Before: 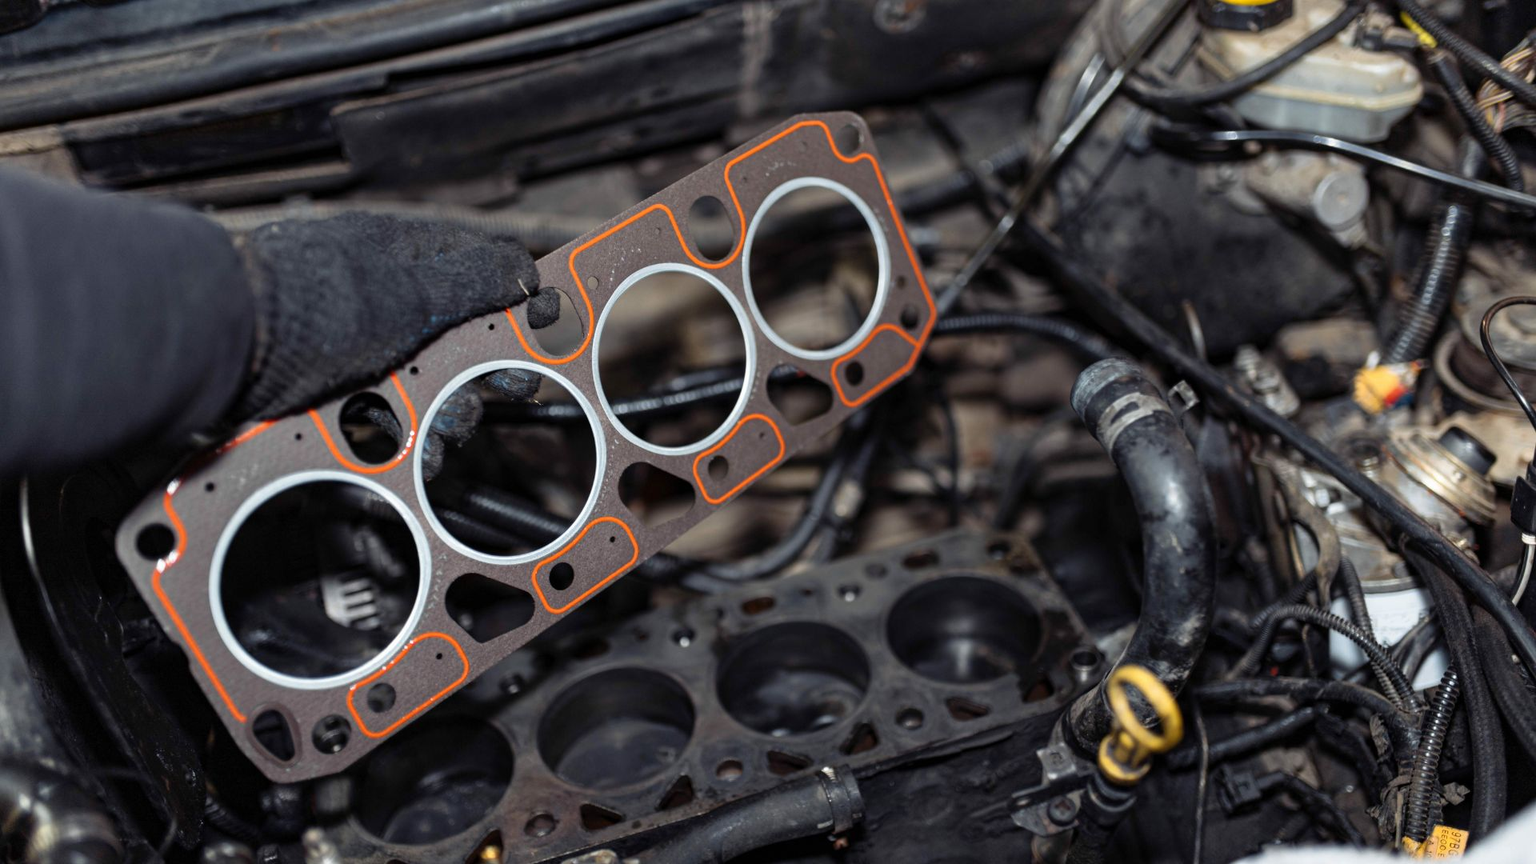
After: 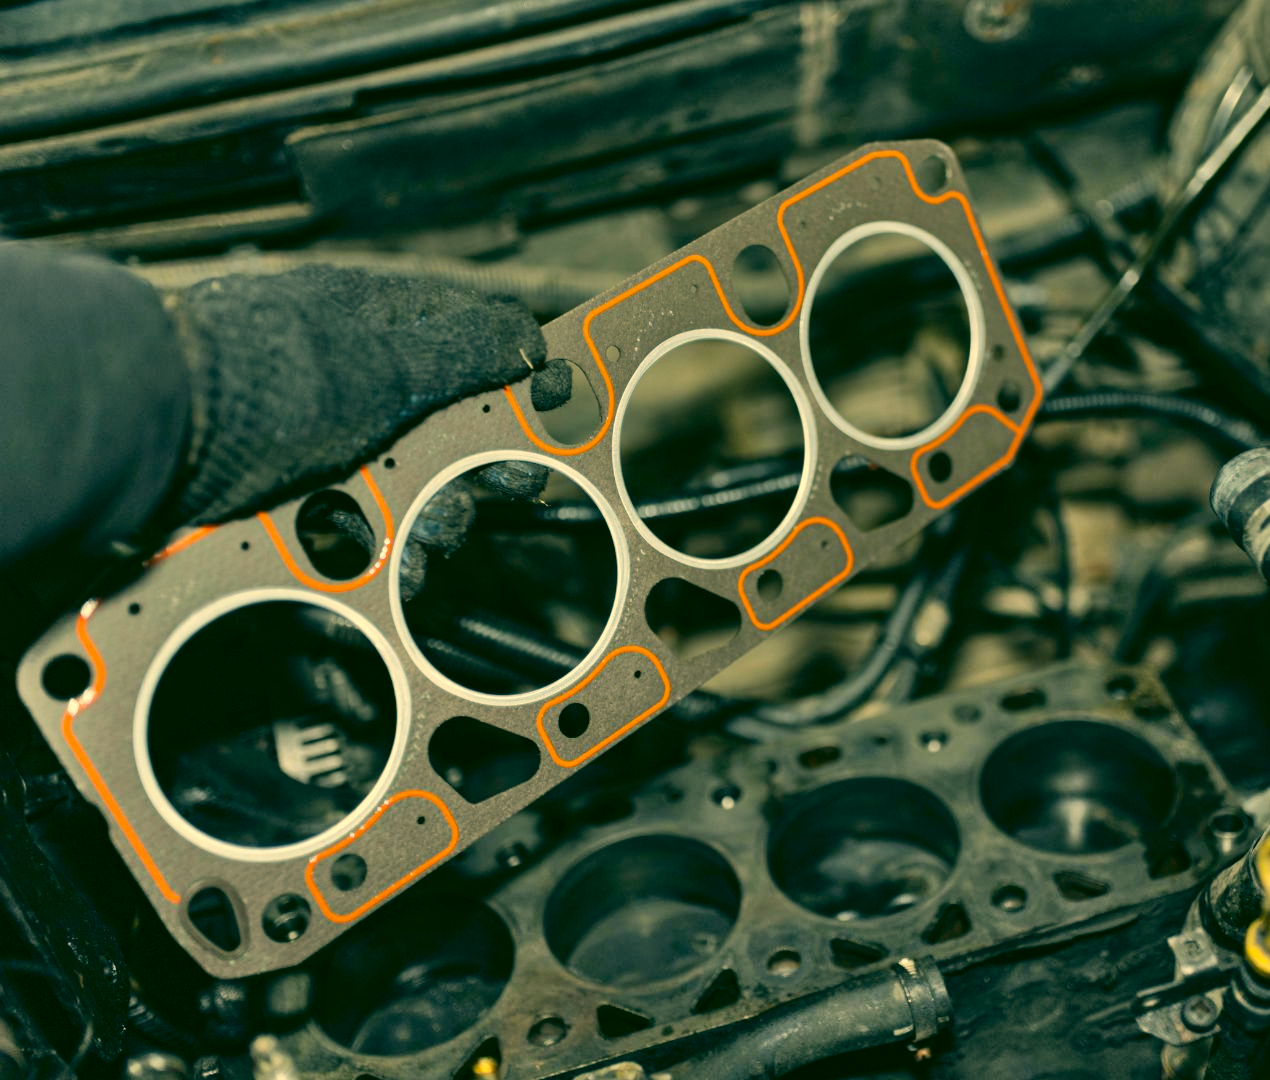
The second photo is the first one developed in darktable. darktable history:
crop and rotate: left 6.692%, right 27.113%
color correction: highlights a* 5.64, highlights b* 32.92, shadows a* -26.13, shadows b* 4.03
shadows and highlights: highlights color adjustment 40.27%, soften with gaussian
